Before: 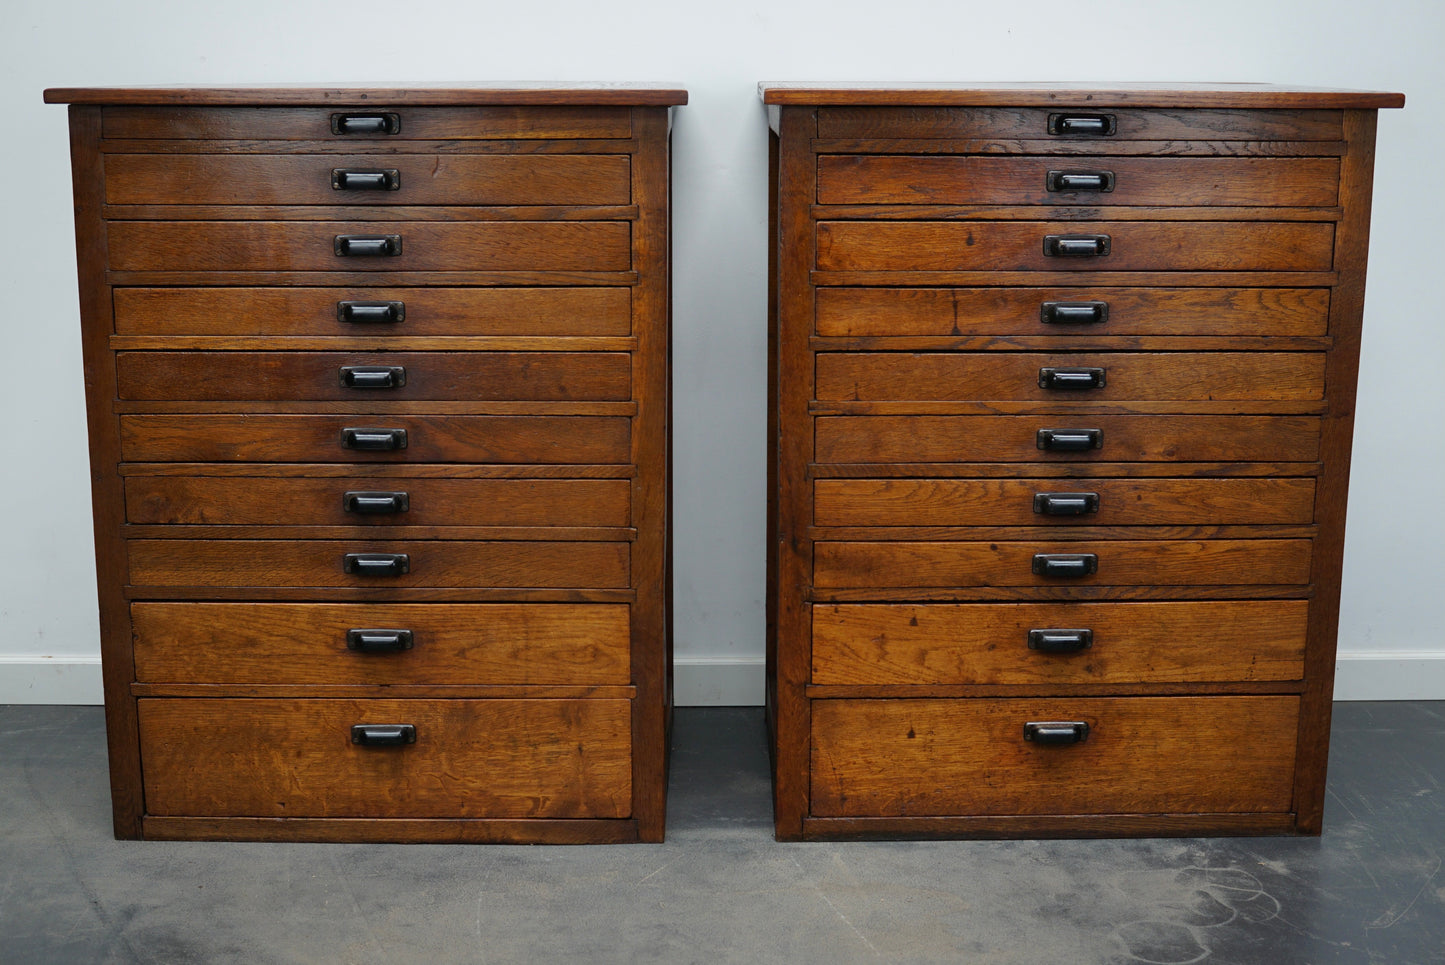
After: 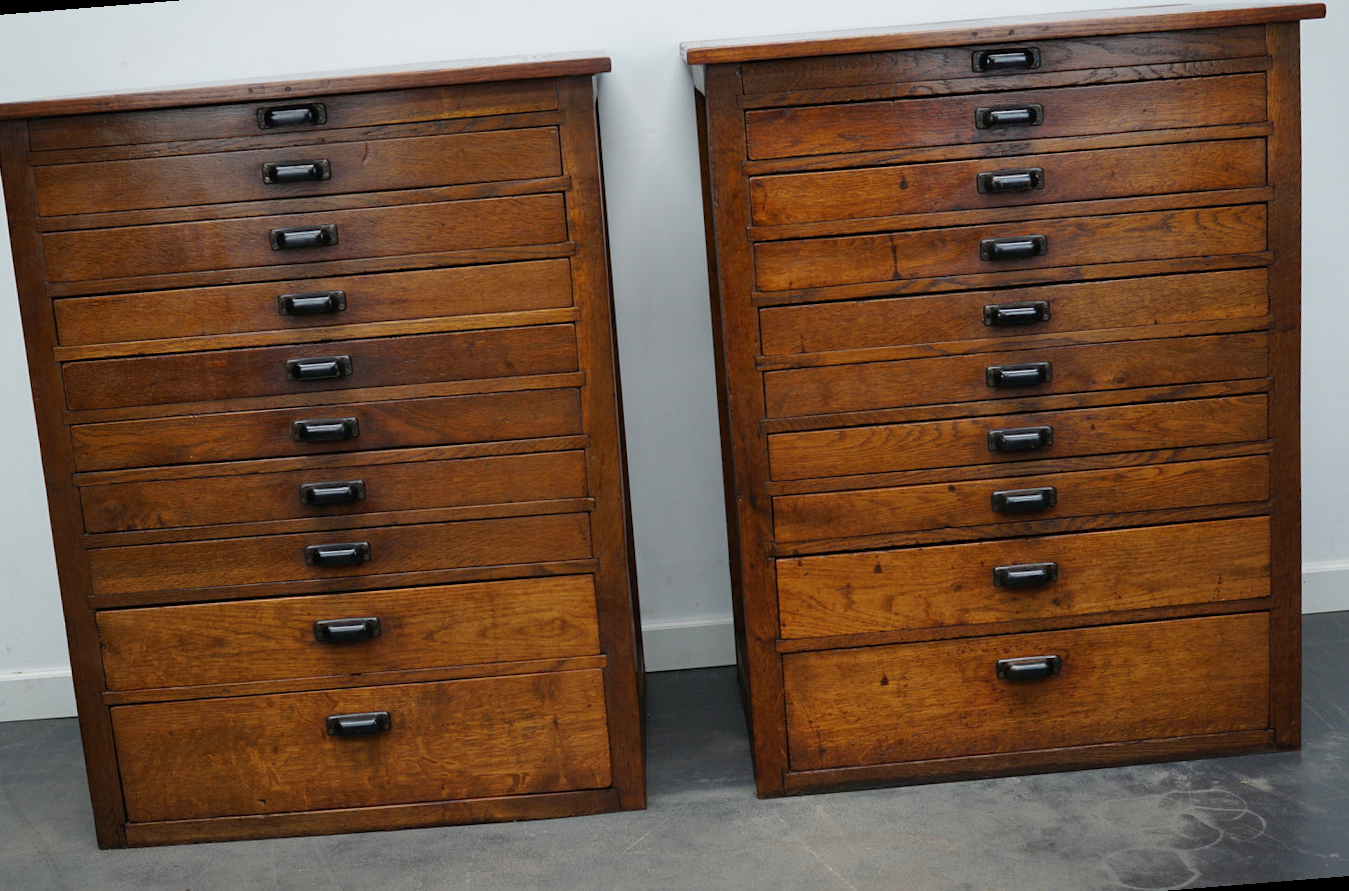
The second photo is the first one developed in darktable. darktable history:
tone equalizer: on, module defaults
rotate and perspective: rotation -4.57°, crop left 0.054, crop right 0.944, crop top 0.087, crop bottom 0.914
